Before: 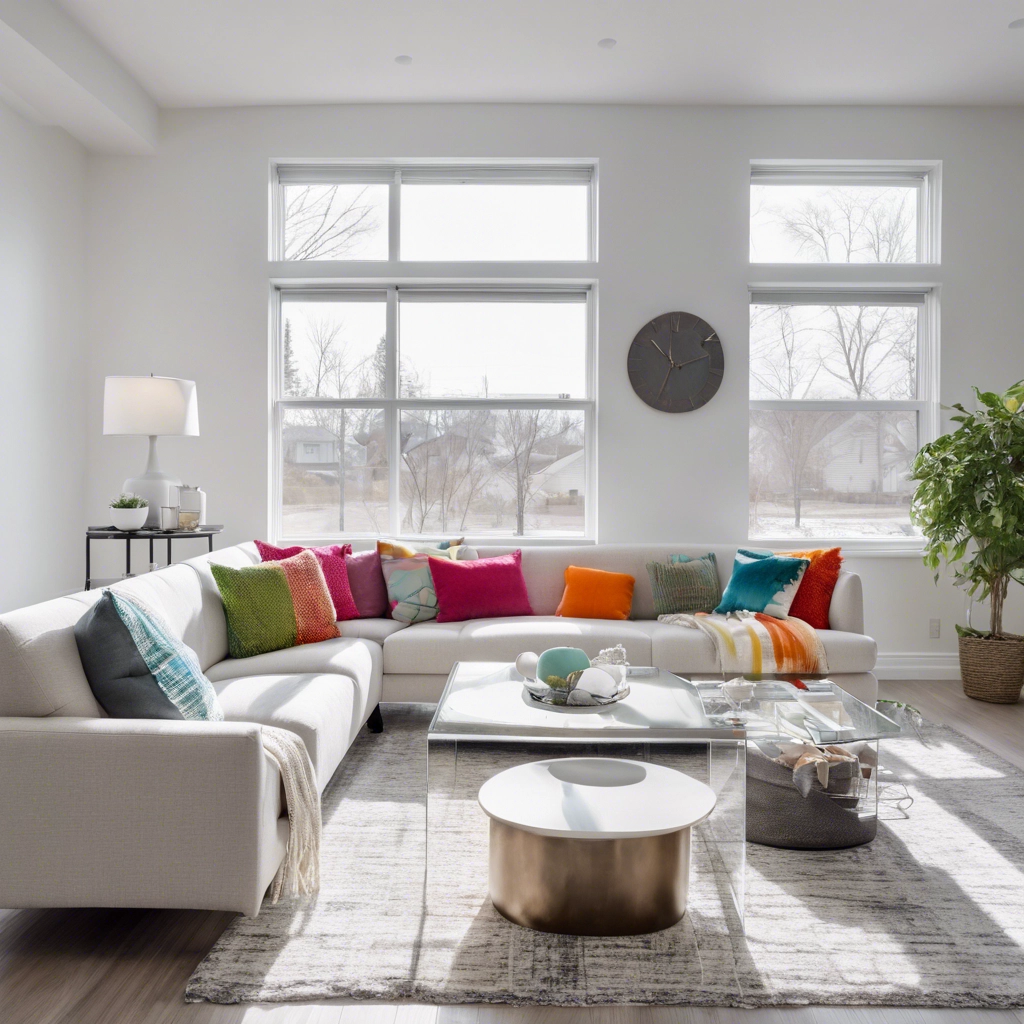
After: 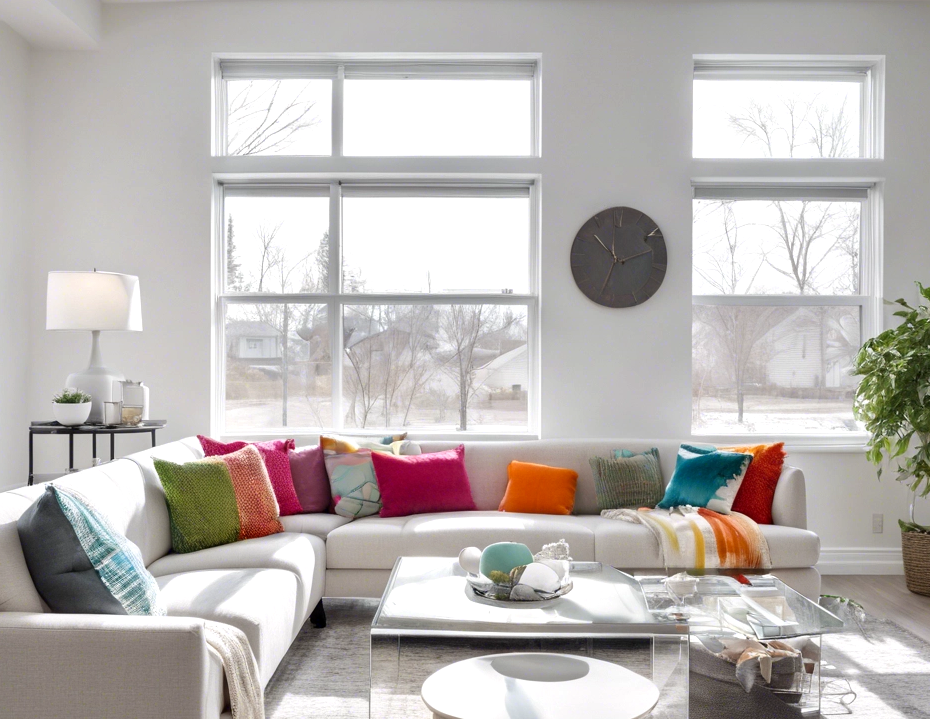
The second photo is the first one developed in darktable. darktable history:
exposure: exposure 0.2 EV, compensate highlight preservation false
crop: left 5.596%, top 10.314%, right 3.534%, bottom 19.395%
local contrast: mode bilateral grid, contrast 20, coarseness 50, detail 120%, midtone range 0.2
